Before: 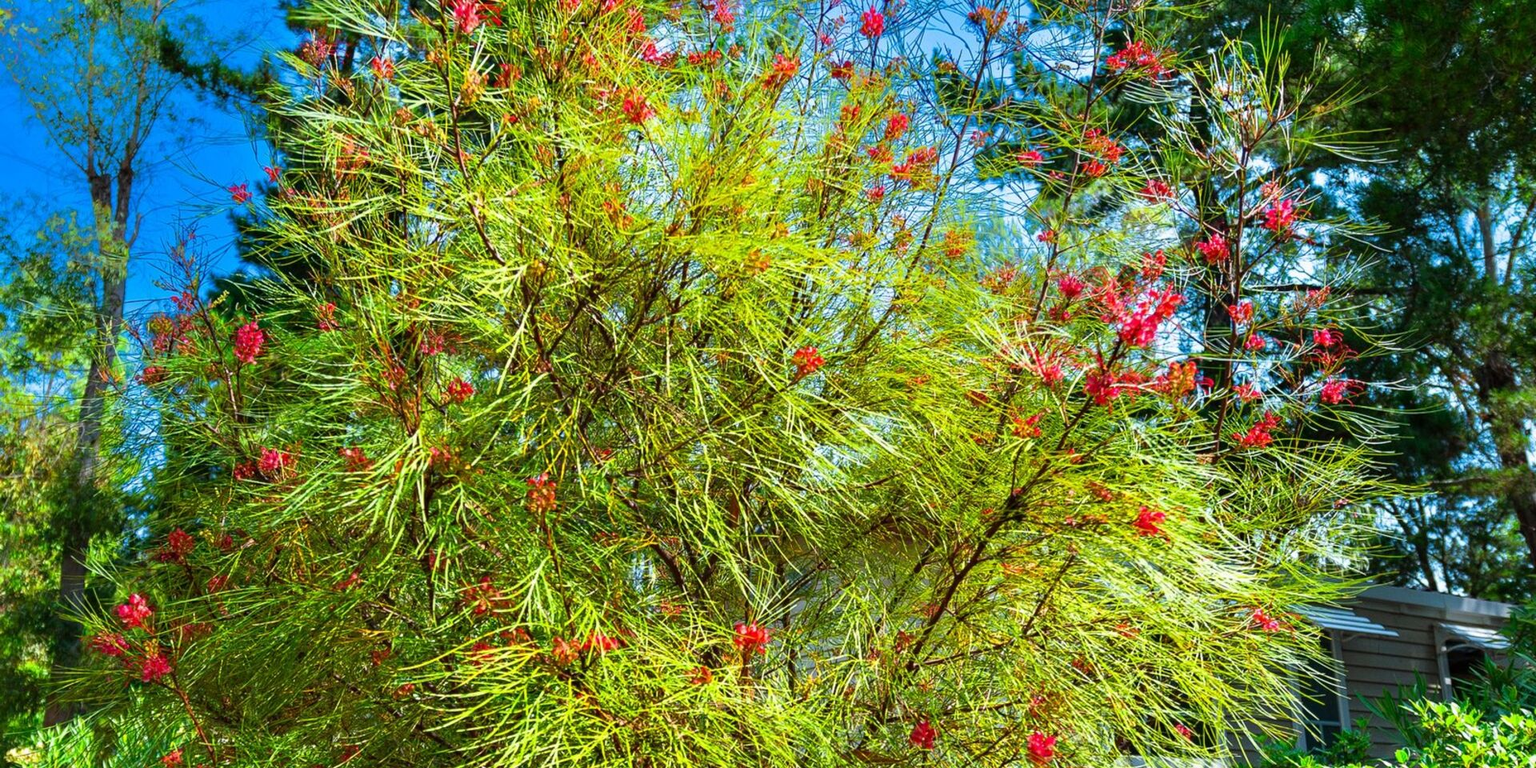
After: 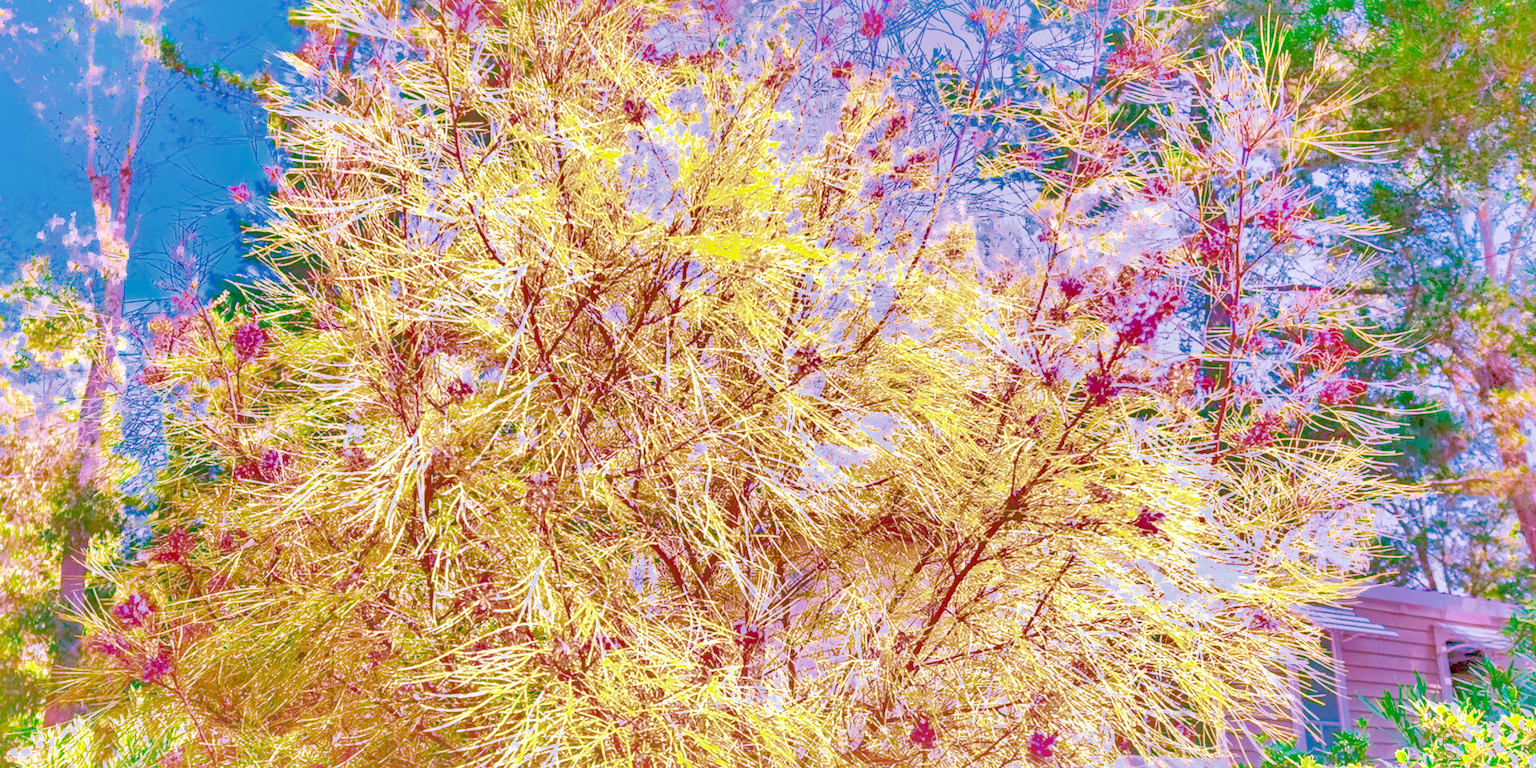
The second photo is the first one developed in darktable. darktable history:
raw chromatic aberrations: on, module defaults
color calibration: illuminant custom, x 0.373, y 0.388, temperature 4269.97 K
color balance rgb: perceptual saturation grading › global saturation 25%, global vibrance 20%
denoise (profiled): preserve shadows 1.25, scattering 0.032, a [-1, 0, 0], b [0, 0, 0], compensate highlight preservation false
filmic rgb: black relative exposure -7.65 EV, white relative exposure 4.56 EV, hardness 3.61
haze removal: compatibility mode true, adaptive false
highlight reconstruction: method reconstruct color, iterations 1, diameter of reconstruction 64 px
hot pixels: on, module defaults
lens correction: scale 1.01, crop 1, focal 85, aperture 8, distance 5.18, camera "Canon EOS RP", lens "Canon RF 85mm F2 MACRO IS STM"
white balance: red 2.229, blue 1.46
tone equalizer "mask blending: all purposes": on, module defaults
exposure: black level correction 0.001, exposure 1.646 EV, compensate exposure bias true, compensate highlight preservation false
local contrast: detail 130%
shadows and highlights: shadows 25, highlights -70
